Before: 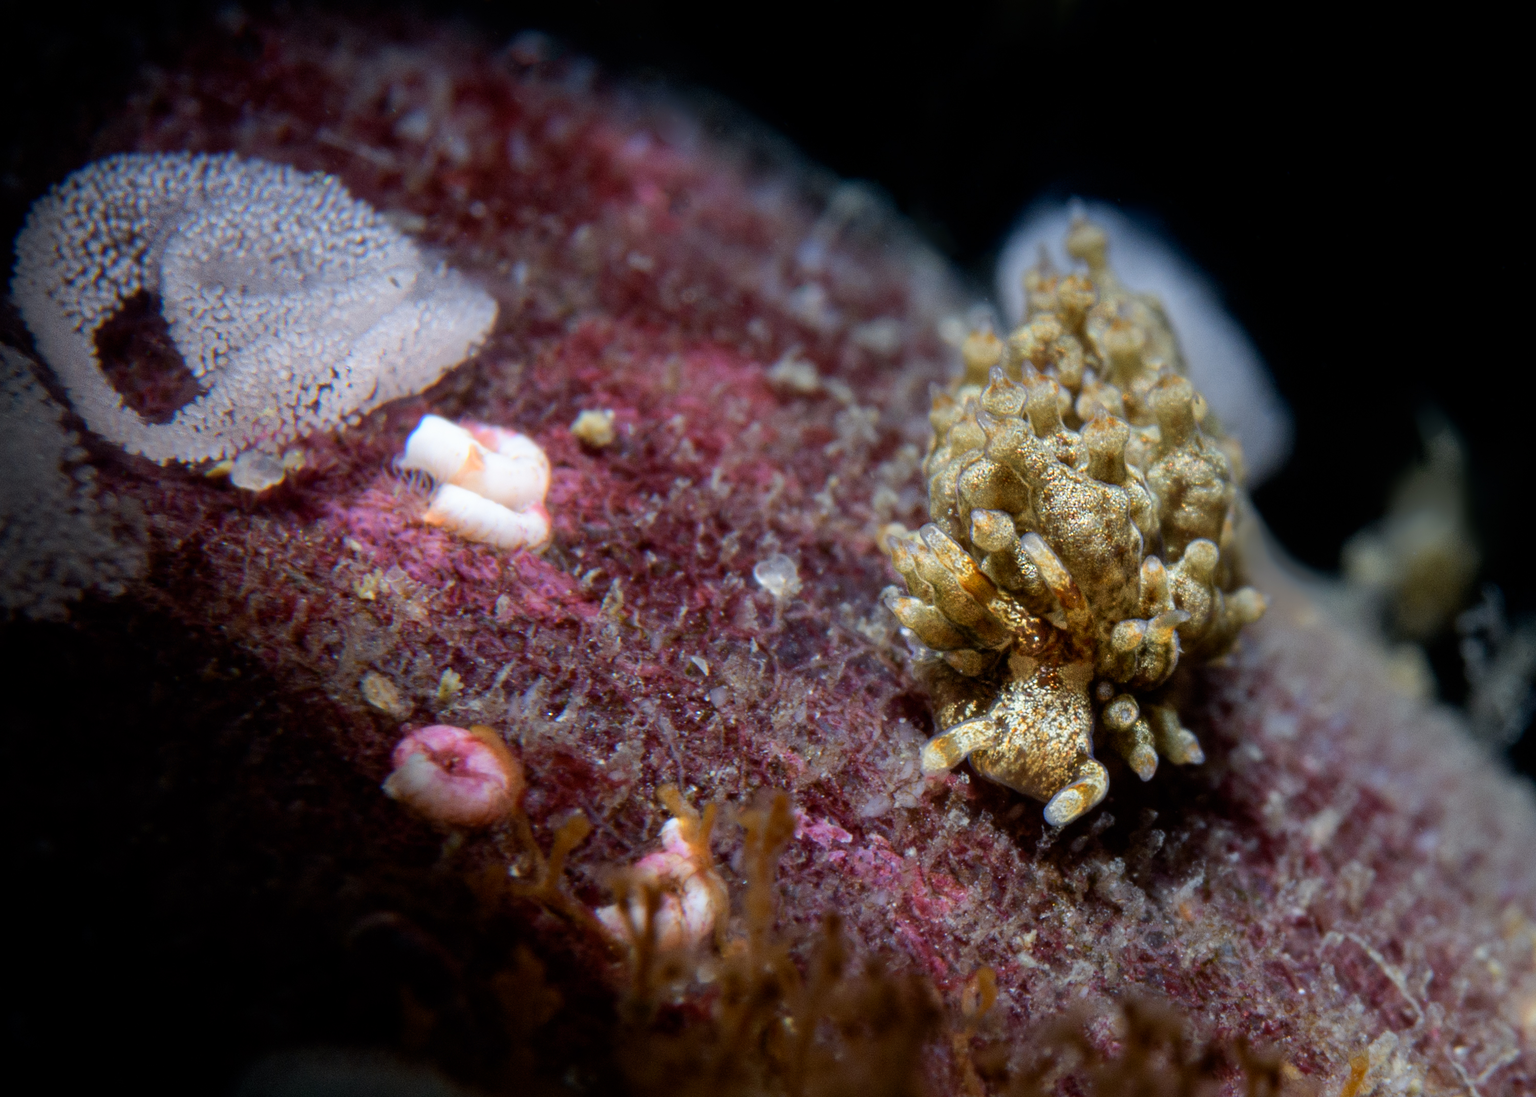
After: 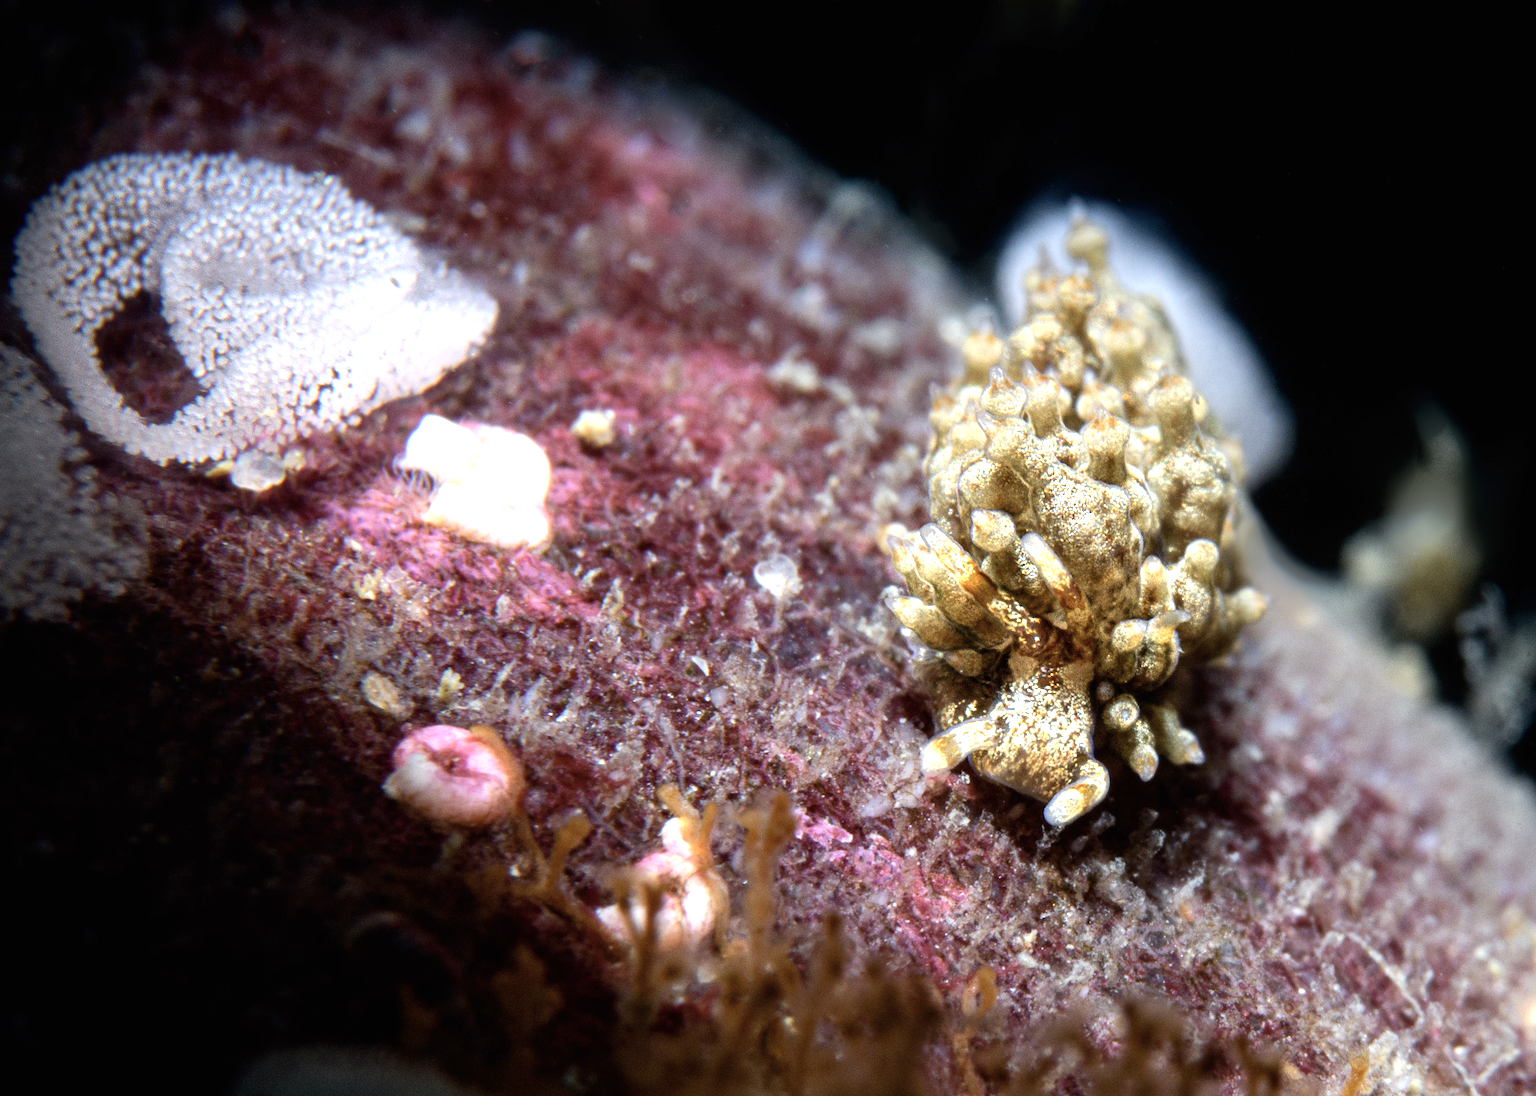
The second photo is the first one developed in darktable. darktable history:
contrast brightness saturation: contrast 0.06, brightness -0.01, saturation -0.23
exposure: black level correction 0, exposure 1.2 EV, compensate exposure bias true, compensate highlight preservation false
